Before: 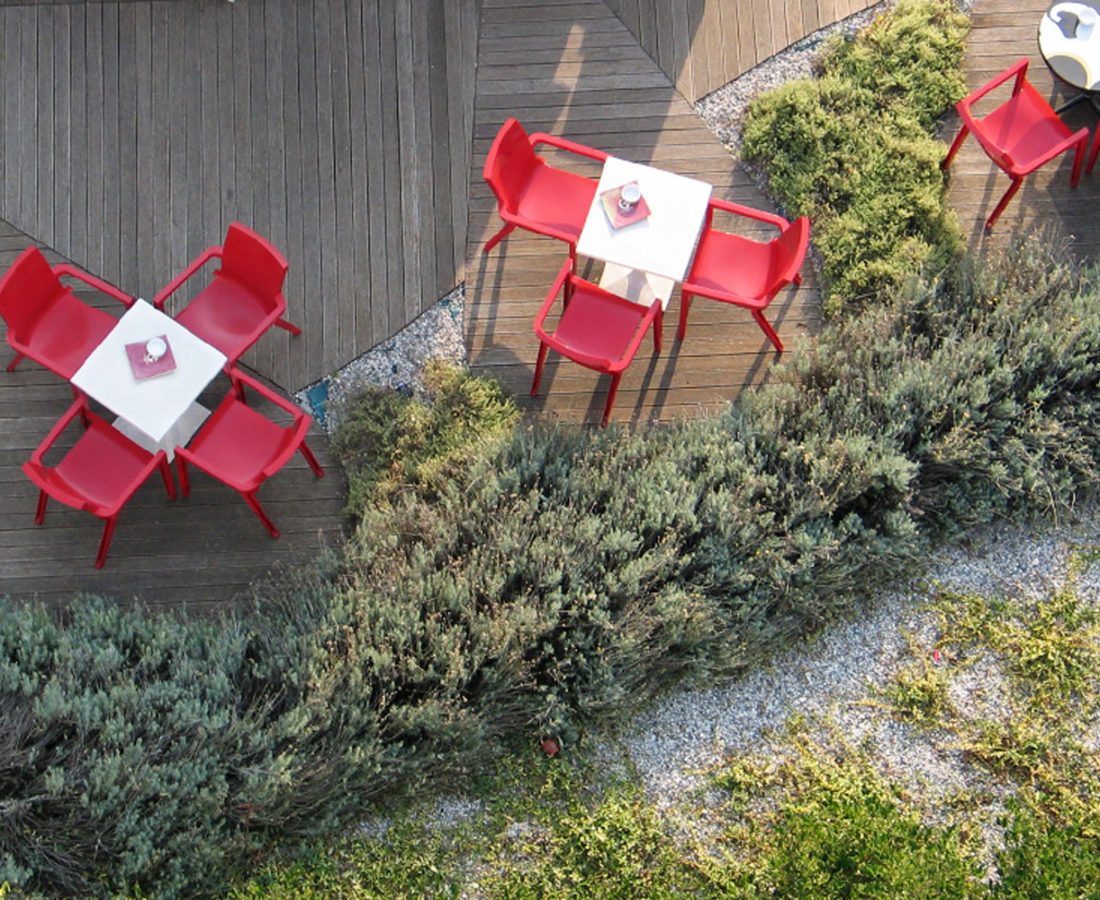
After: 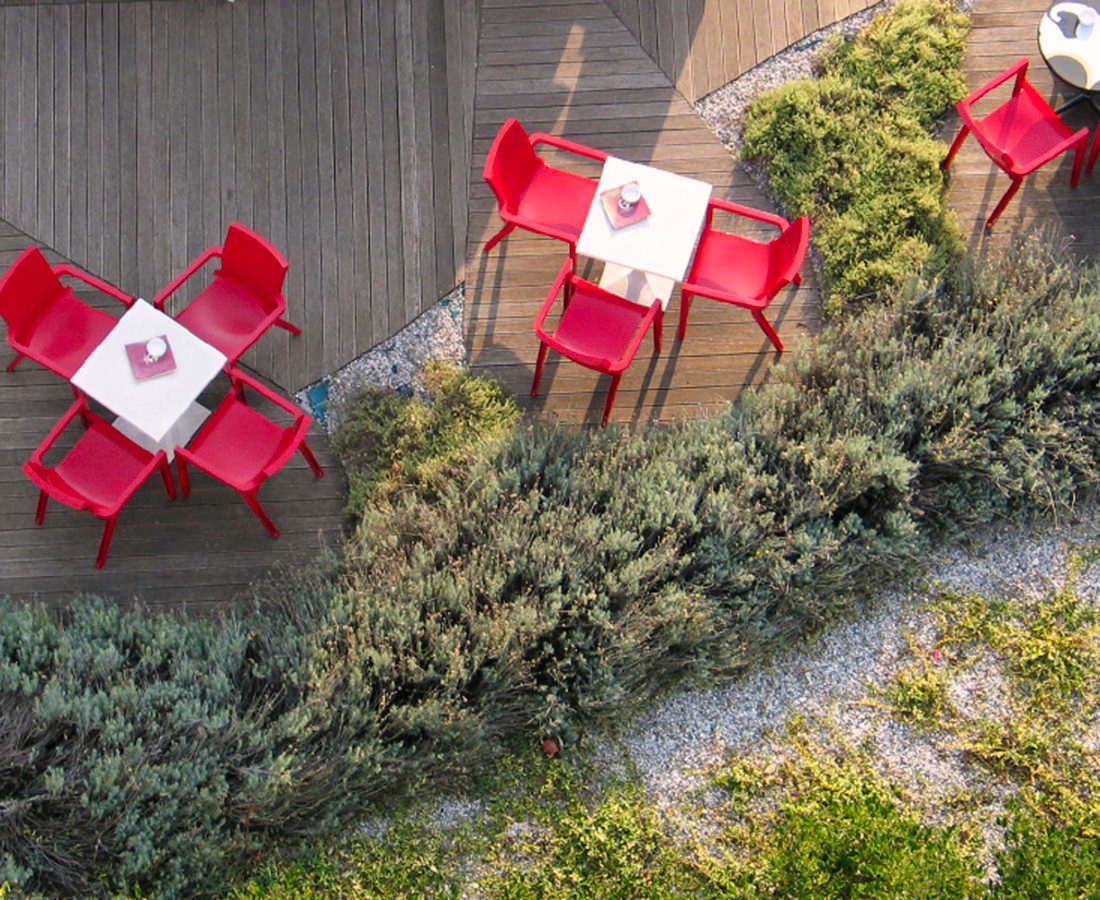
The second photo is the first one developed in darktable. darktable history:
color correction: highlights a* 3.45, highlights b* 1.62, saturation 1.16
